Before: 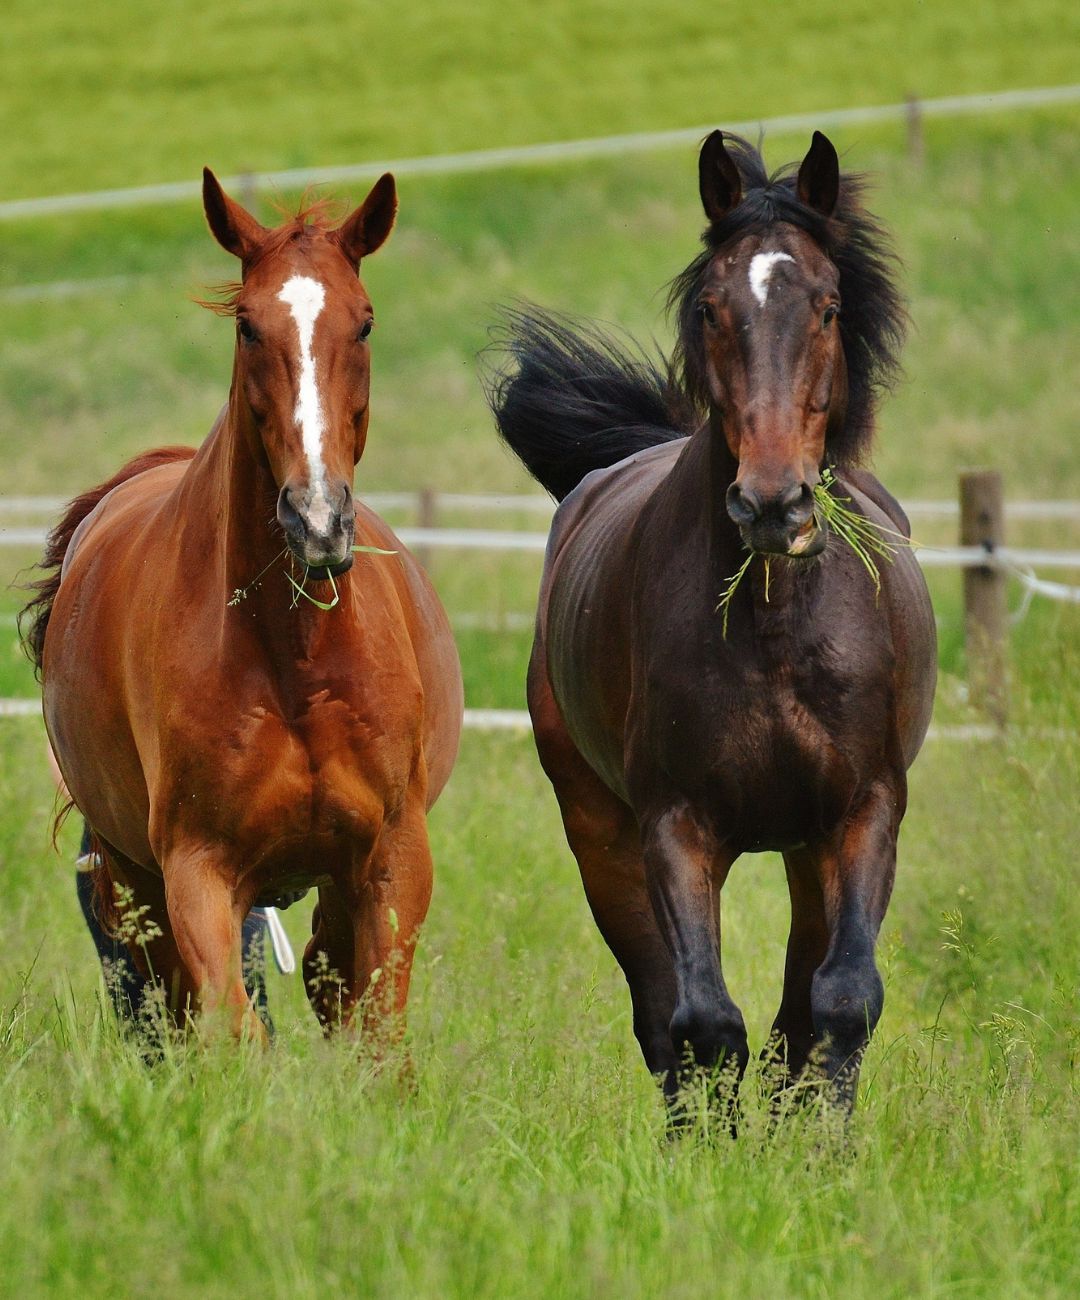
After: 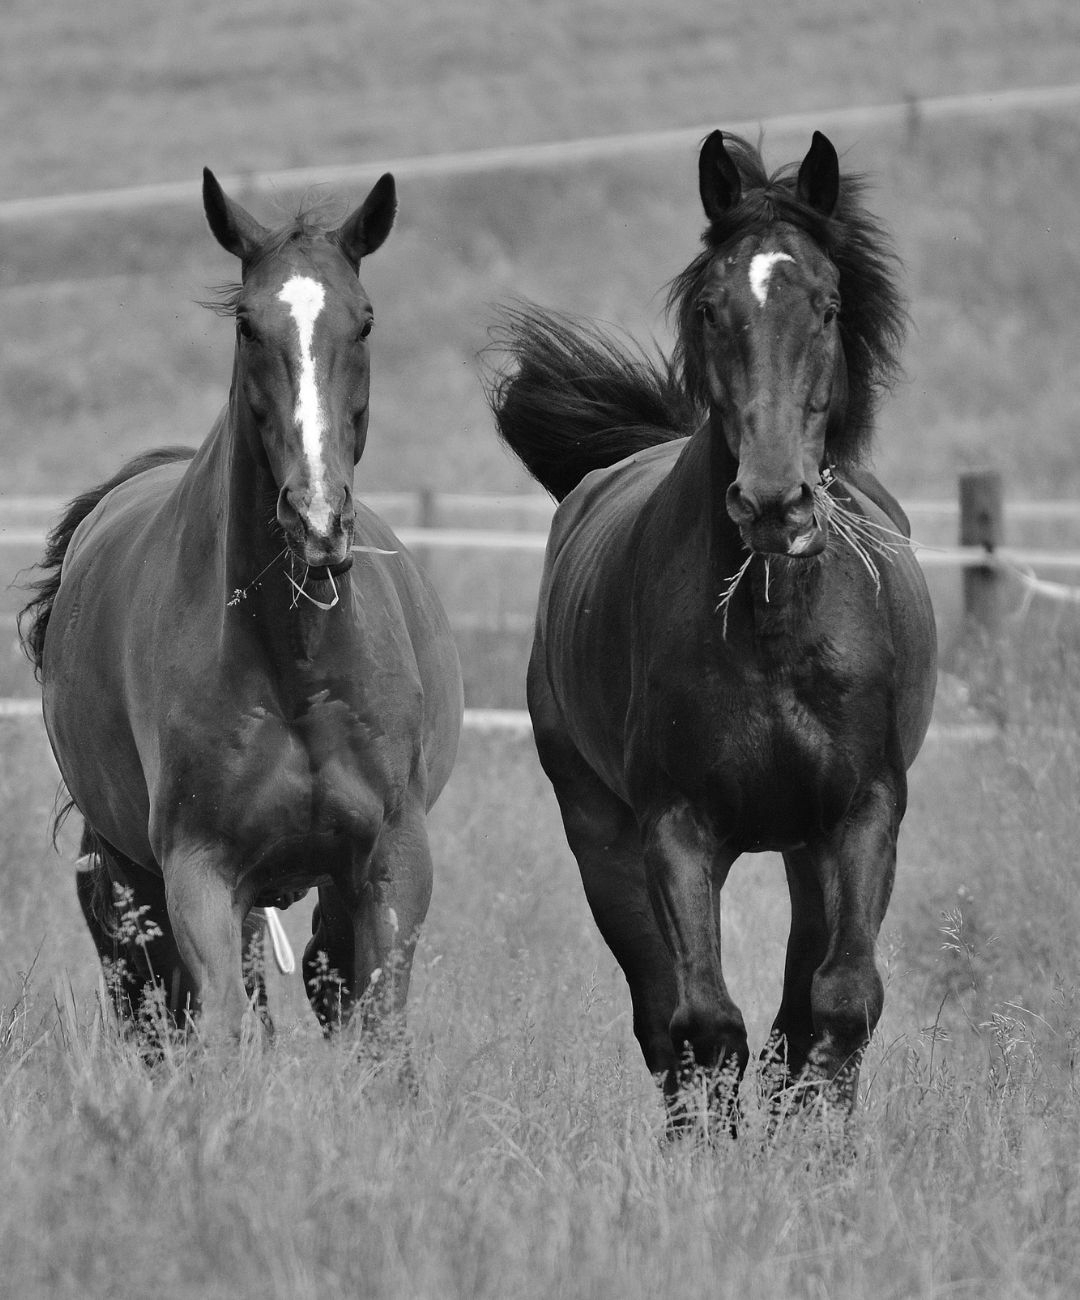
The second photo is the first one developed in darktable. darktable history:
white balance: red 1.009, blue 1.027
monochrome: on, module defaults
tone equalizer: on, module defaults
